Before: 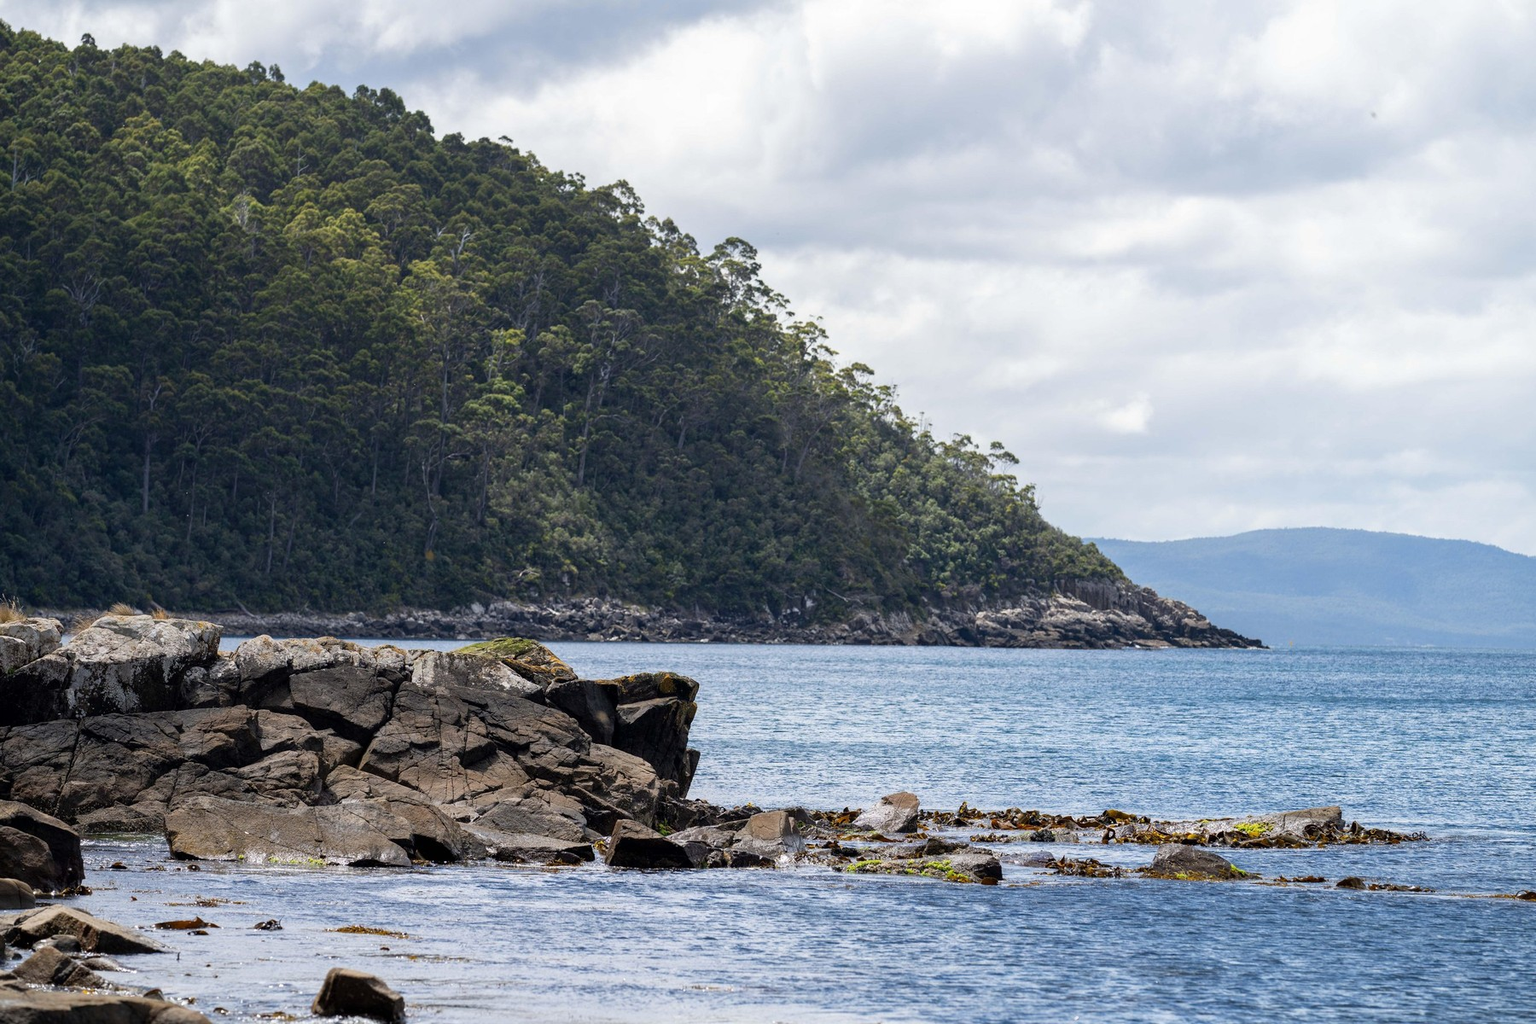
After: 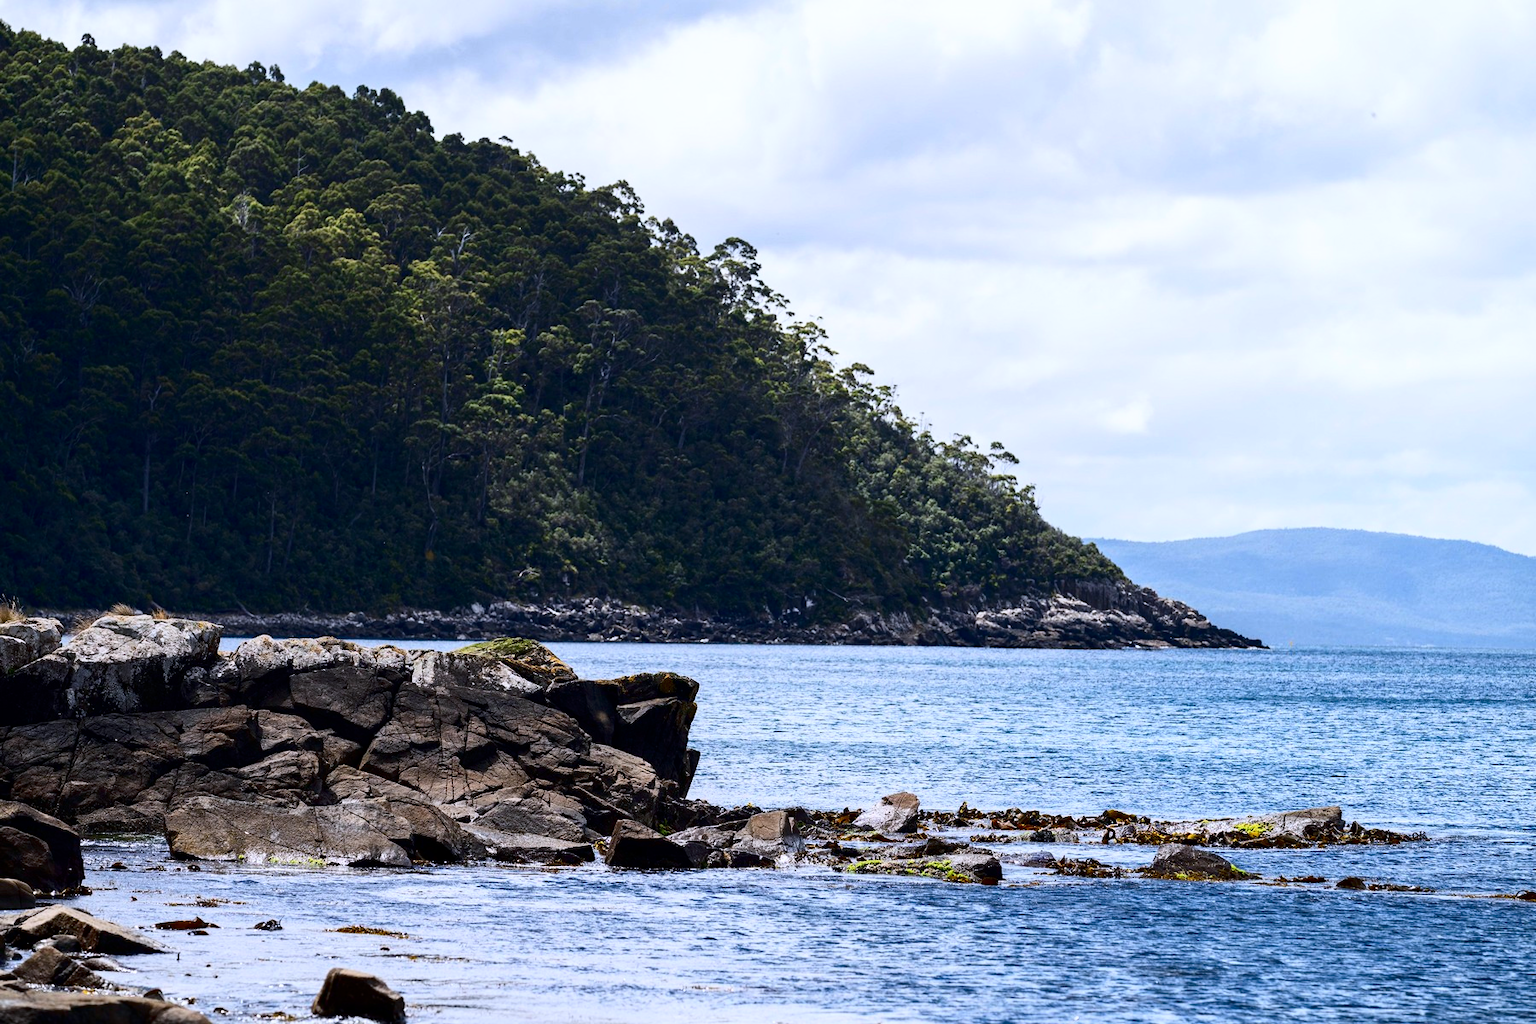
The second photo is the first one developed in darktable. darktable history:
color calibration: illuminant as shot in camera, x 0.358, y 0.373, temperature 4628.91 K
contrast brightness saturation: contrast 0.301, brightness -0.069, saturation 0.171
